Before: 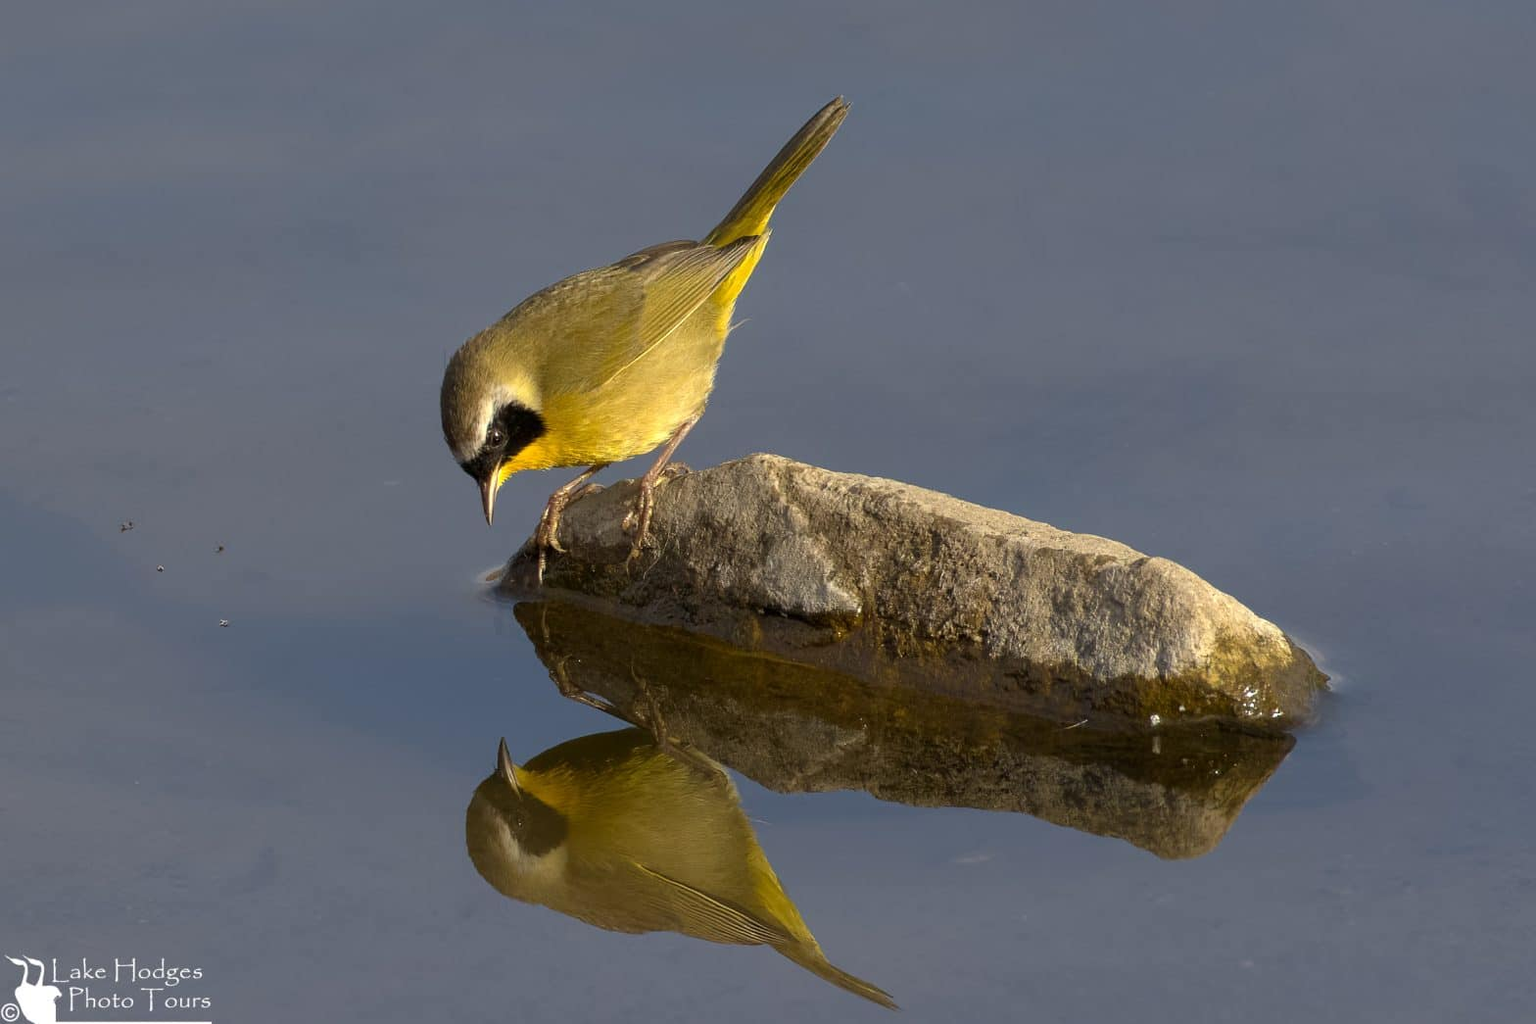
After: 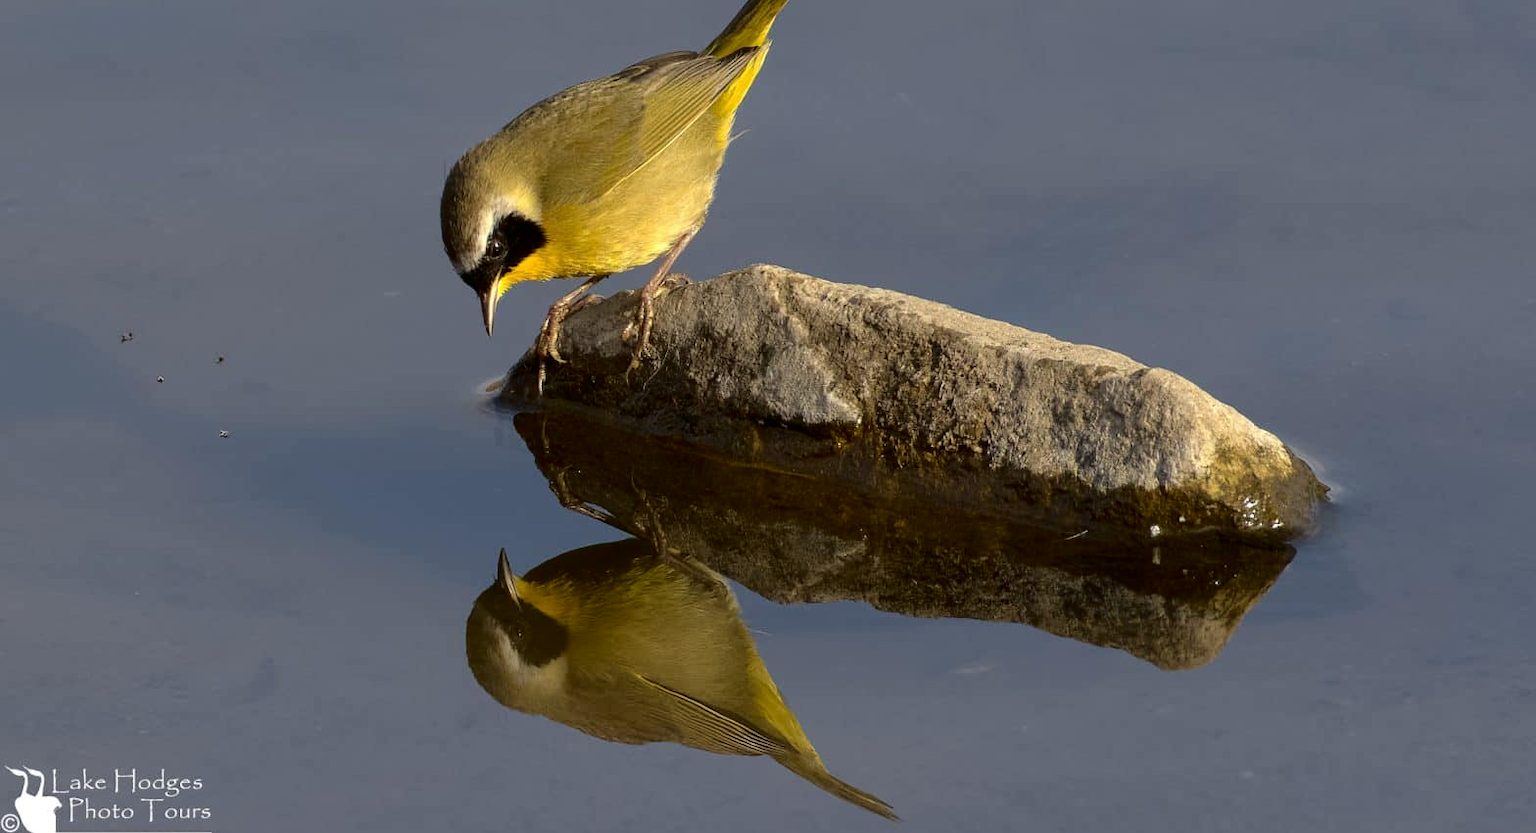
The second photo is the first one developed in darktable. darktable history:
fill light: exposure -2 EV, width 8.6
crop and rotate: top 18.507%
